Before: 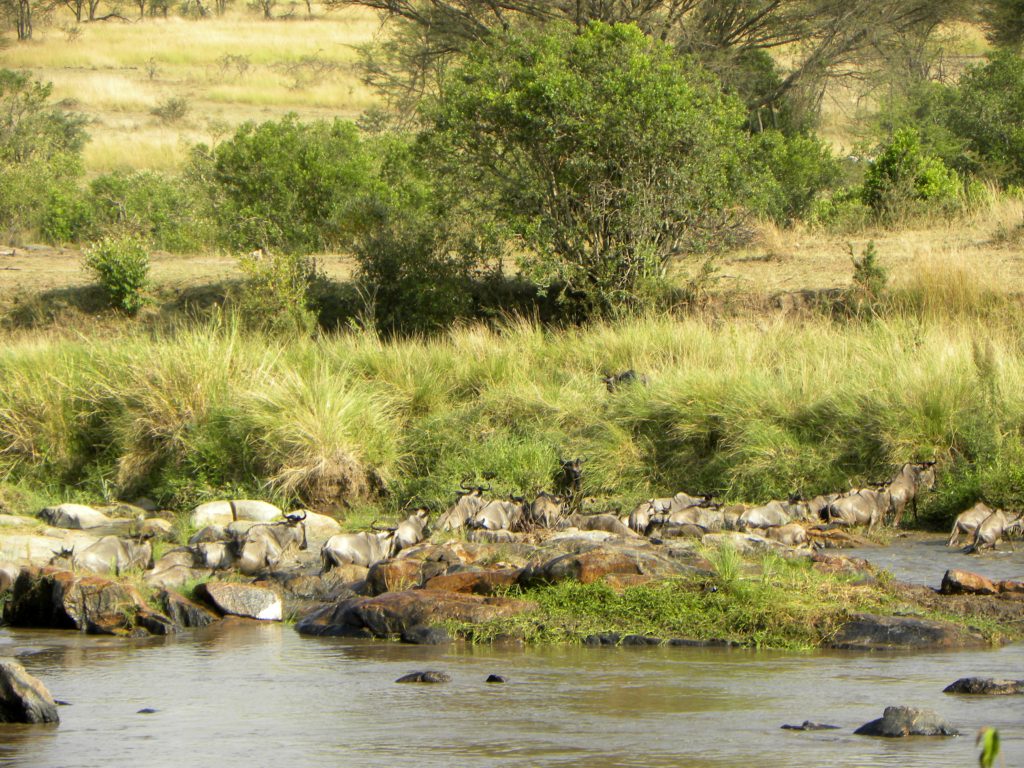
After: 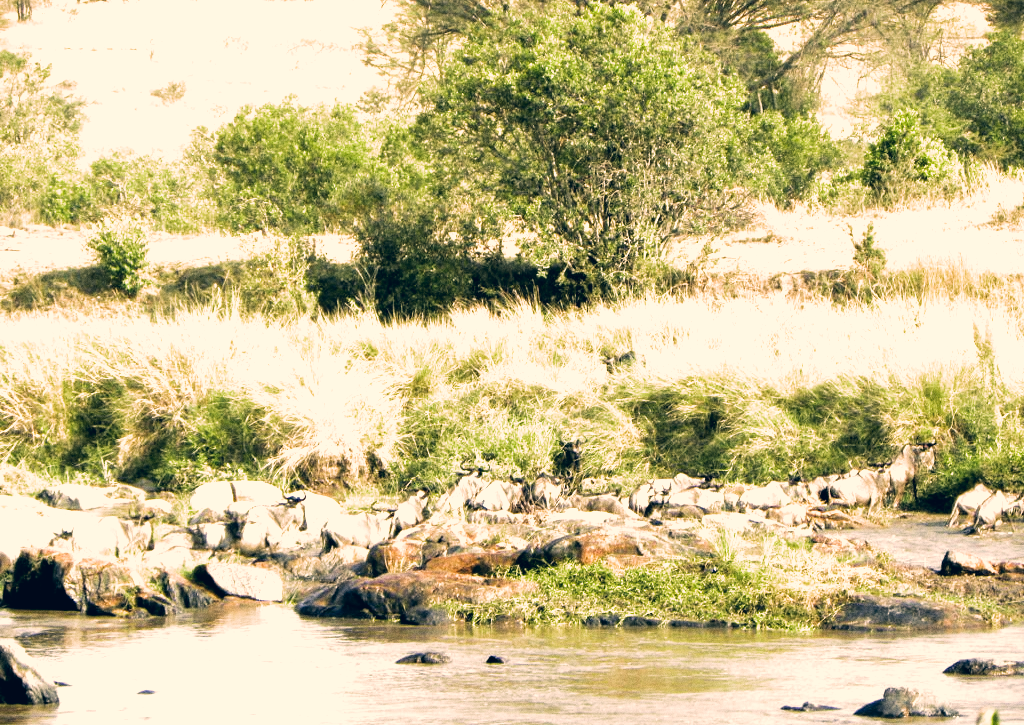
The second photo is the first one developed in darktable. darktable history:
filmic rgb: black relative exposure -8.2 EV, white relative exposure 2.2 EV, threshold 3 EV, hardness 7.11, latitude 75%, contrast 1.325, highlights saturation mix -2%, shadows ↔ highlights balance 30%, preserve chrominance RGB euclidean norm, color science v5 (2021), contrast in shadows safe, contrast in highlights safe, enable highlight reconstruction true
grain: on, module defaults
color correction: highlights a* 10.32, highlights b* 14.66, shadows a* -9.59, shadows b* -15.02
crop and rotate: top 2.479%, bottom 3.018%
exposure: black level correction 0, exposure 1.015 EV, compensate exposure bias true, compensate highlight preservation false
